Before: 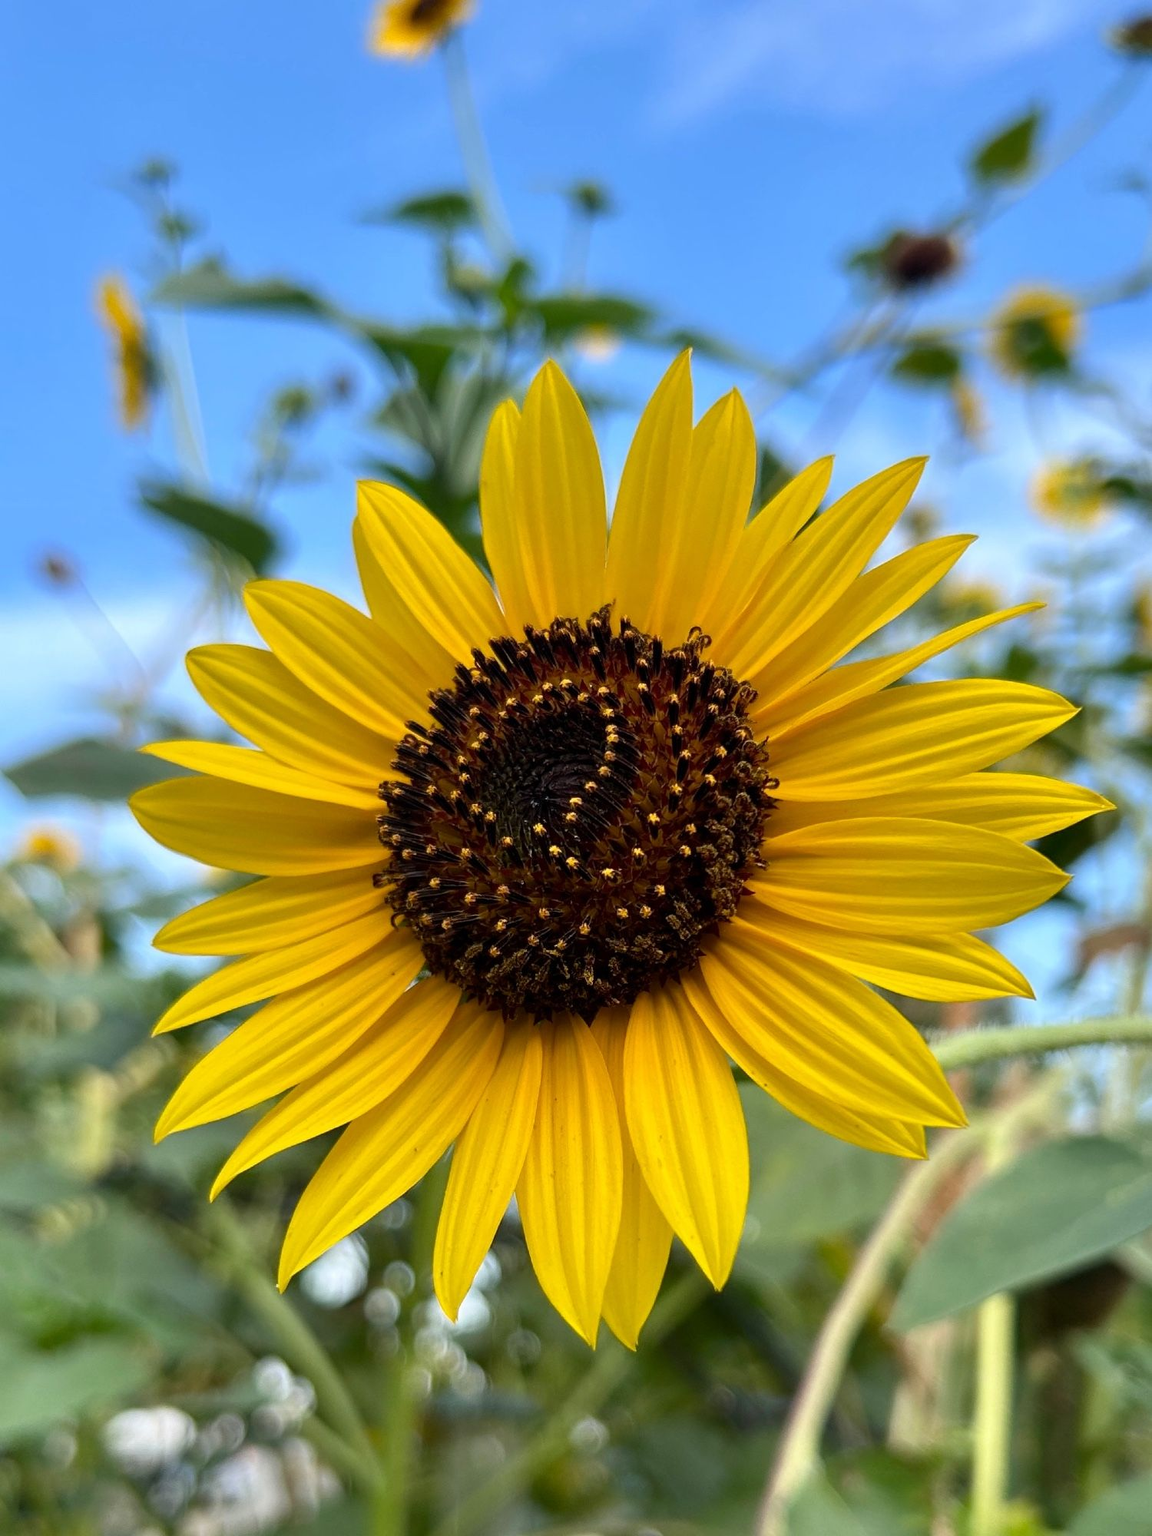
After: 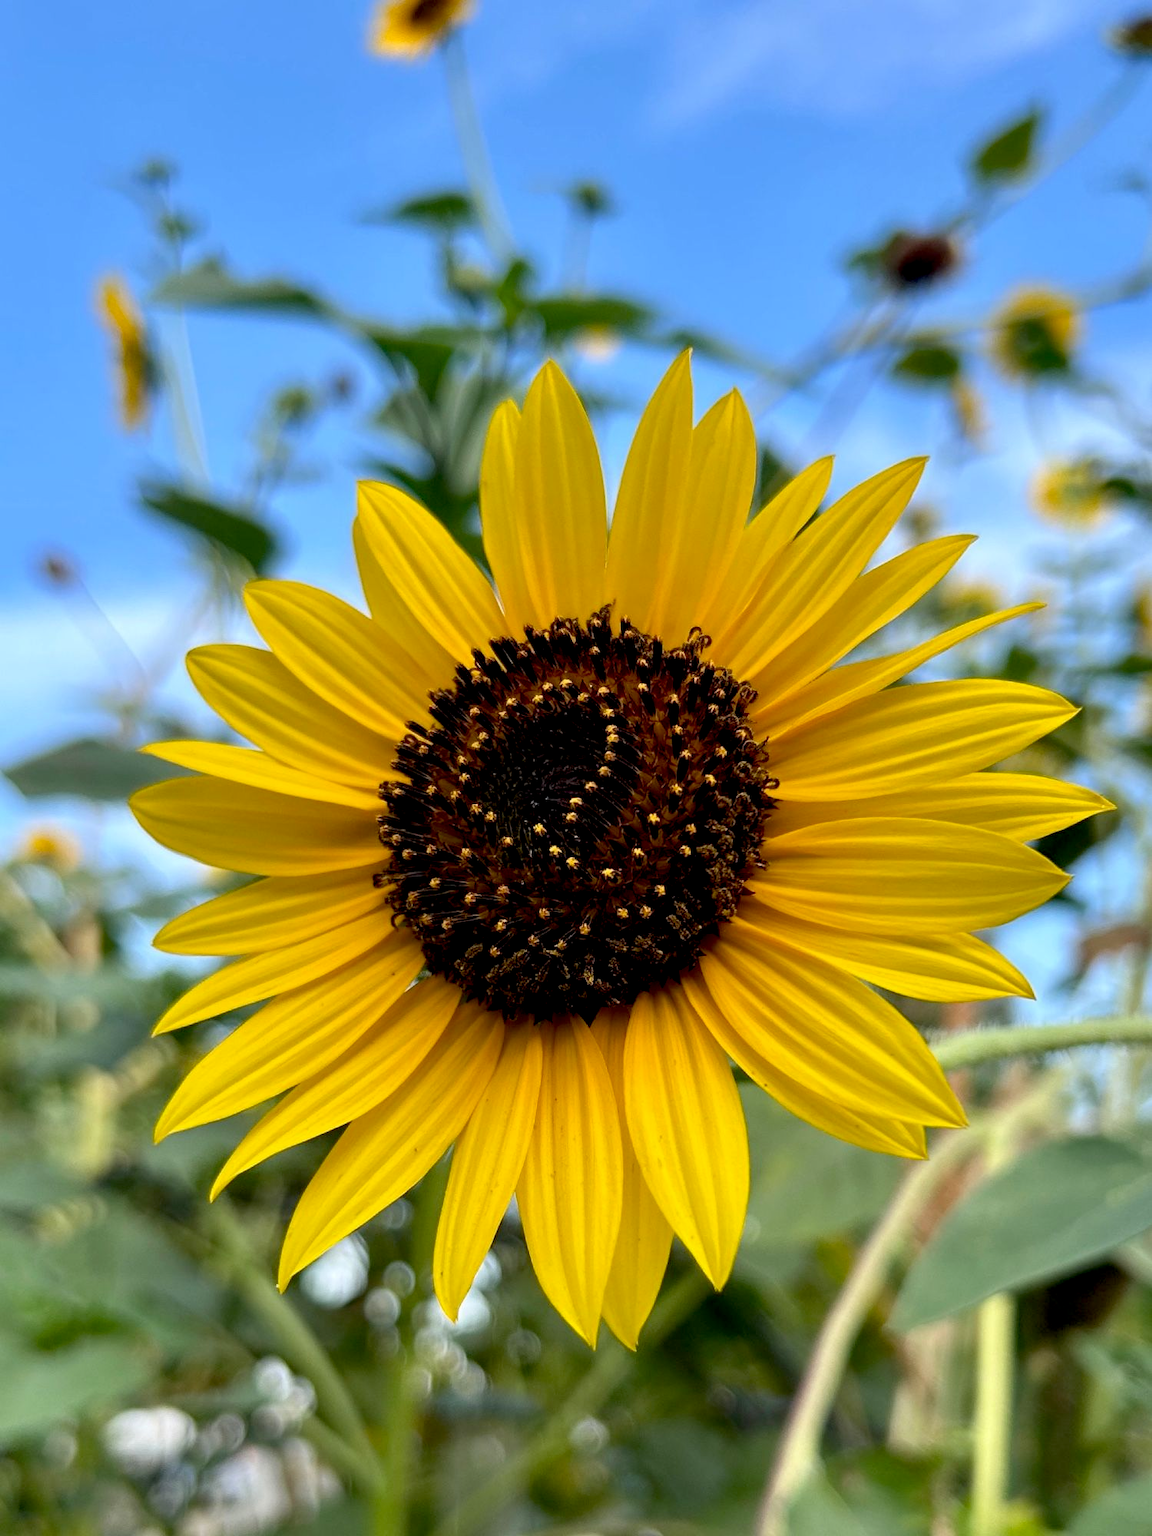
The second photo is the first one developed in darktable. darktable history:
exposure: black level correction 0.01, exposure 0.015 EV, compensate exposure bias true, compensate highlight preservation false
color calibration: illuminant same as pipeline (D50), x 0.346, y 0.358, temperature 4998.92 K
